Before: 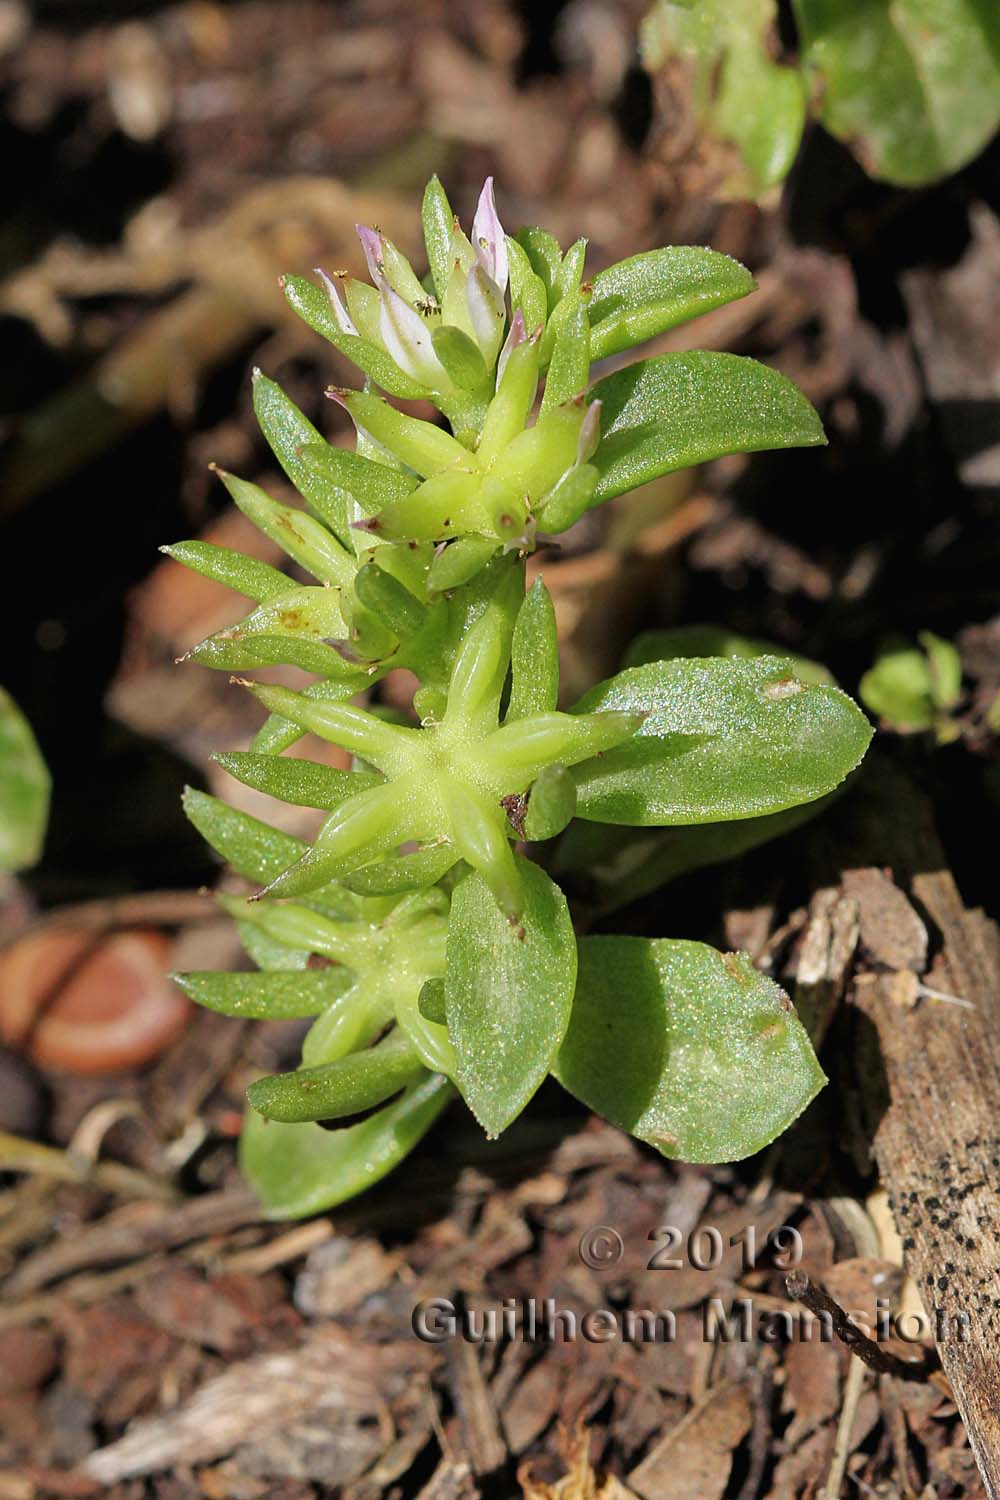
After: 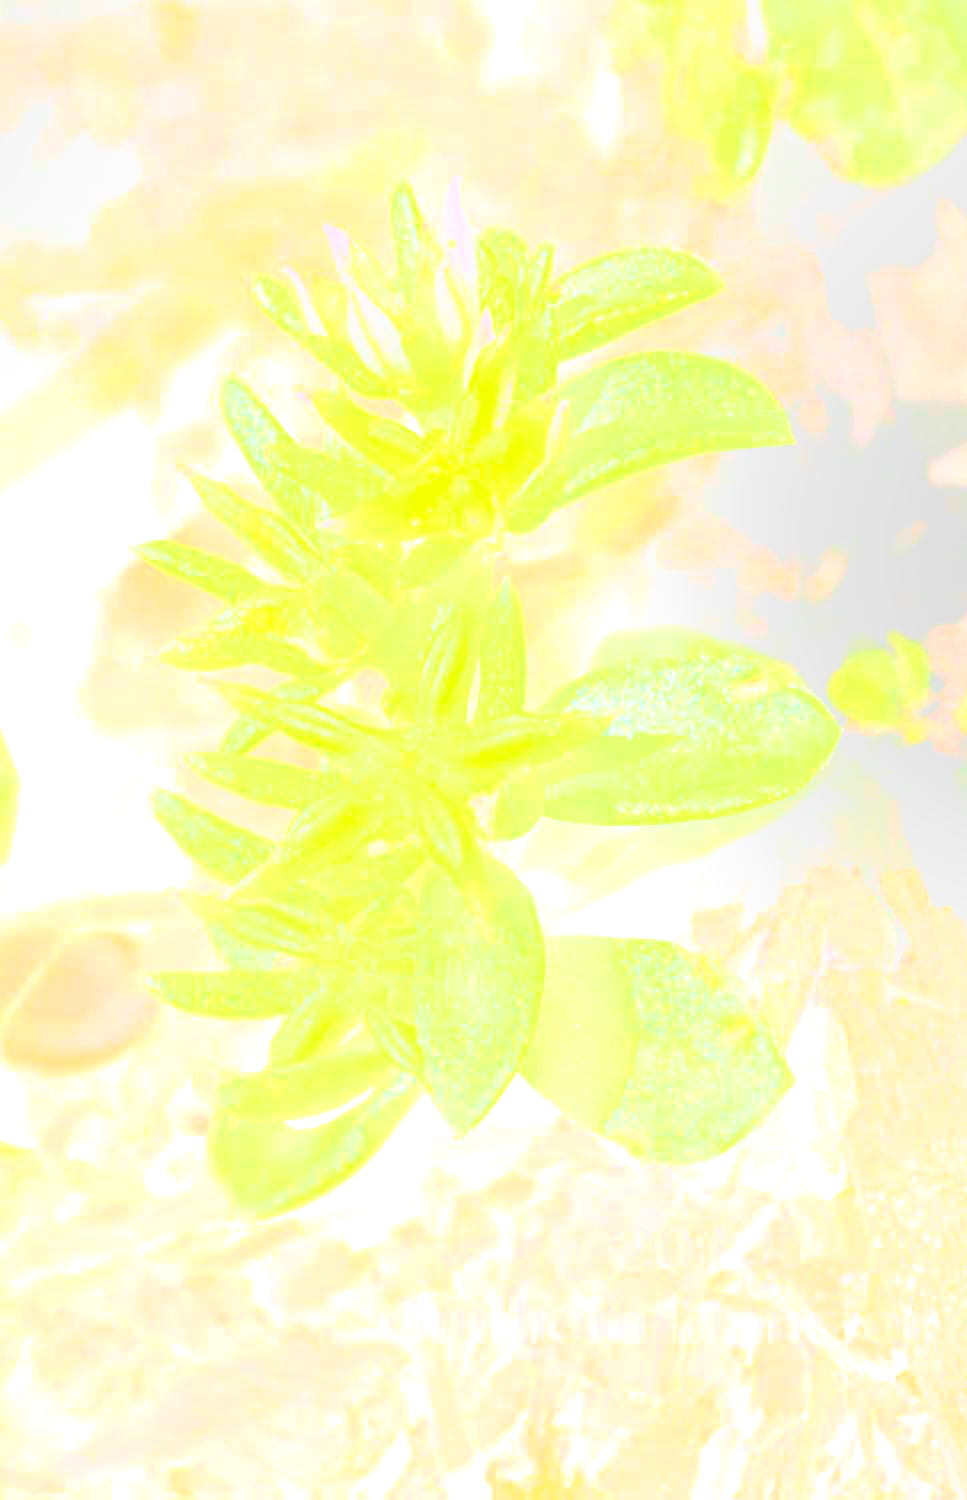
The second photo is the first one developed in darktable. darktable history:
tone equalizer: on, module defaults
color balance: output saturation 110%
crop and rotate: left 3.238%
color balance rgb: global offset › luminance -0.51%, perceptual saturation grading › global saturation 27.53%, perceptual saturation grading › highlights -25%, perceptual saturation grading › shadows 25%, perceptual brilliance grading › highlights 6.62%, perceptual brilliance grading › mid-tones 17.07%, perceptual brilliance grading › shadows -5.23%
exposure: black level correction 0, exposure 1.2 EV, compensate exposure bias true, compensate highlight preservation false
bloom: size 70%, threshold 25%, strength 70%
contrast brightness saturation: contrast 0.11, saturation -0.17
